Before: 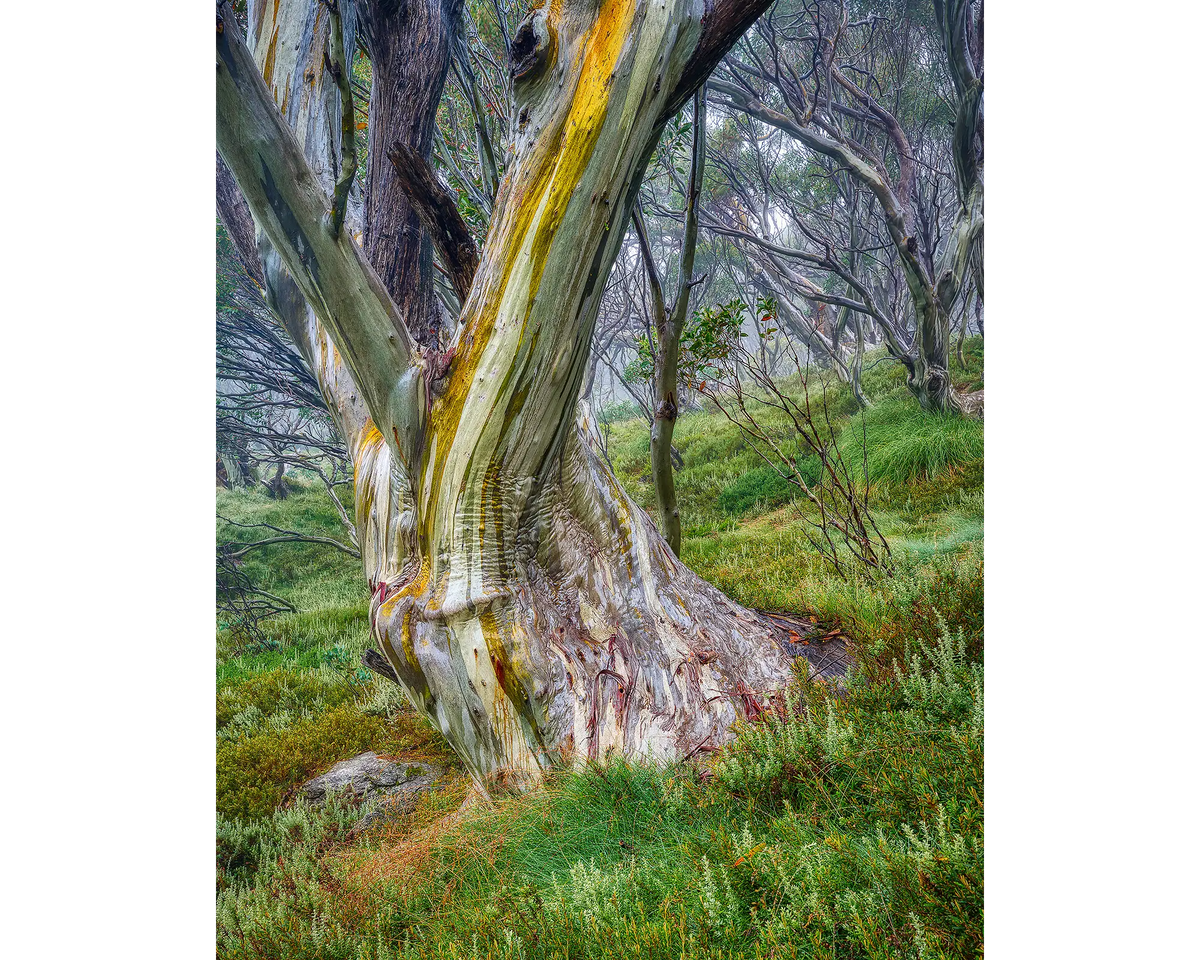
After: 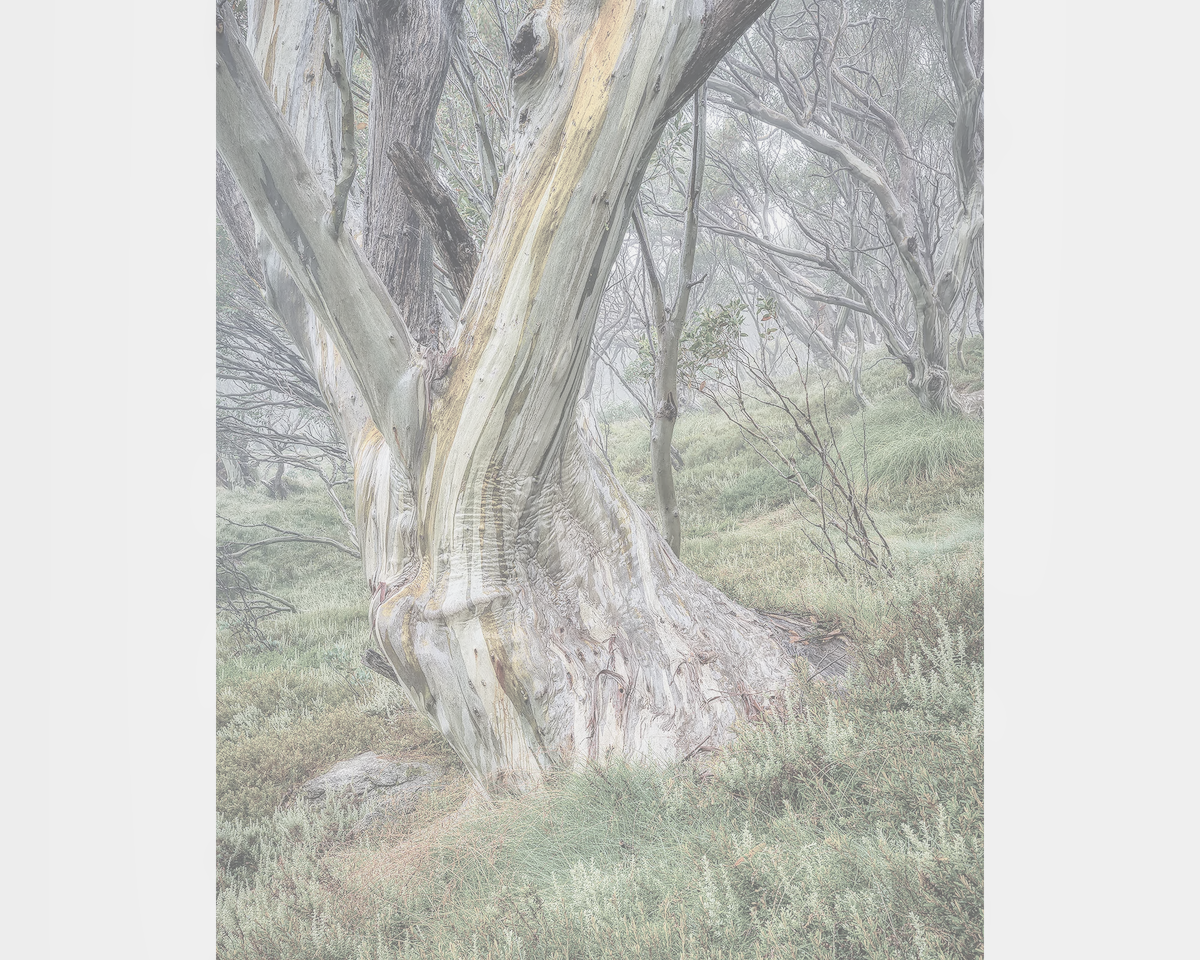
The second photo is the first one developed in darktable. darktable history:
contrast brightness saturation: contrast -0.32, brightness 0.75, saturation -0.78
local contrast: on, module defaults
